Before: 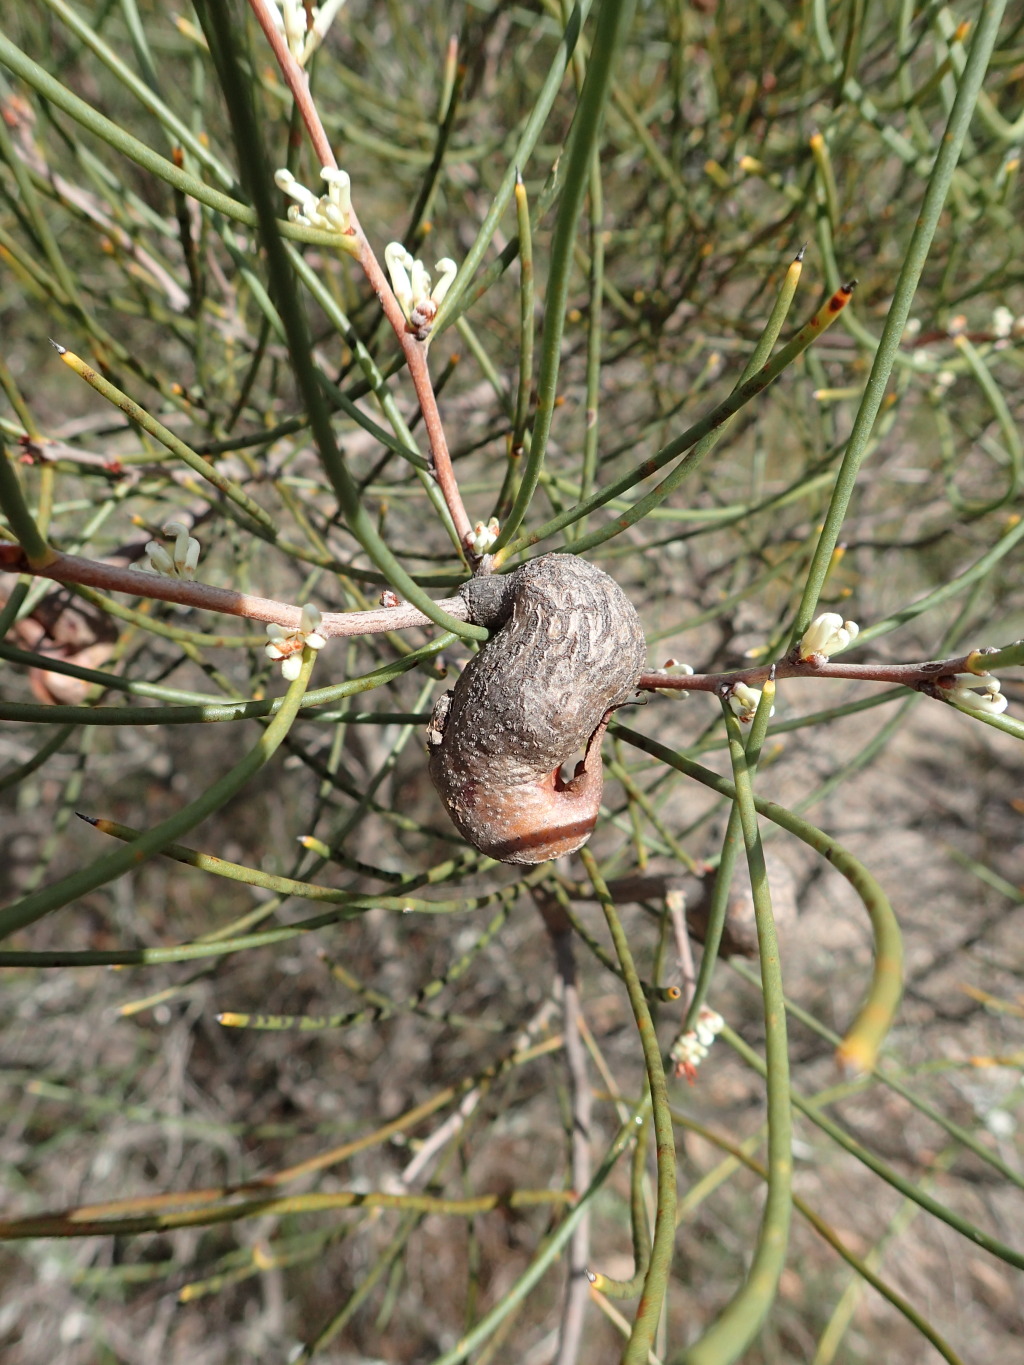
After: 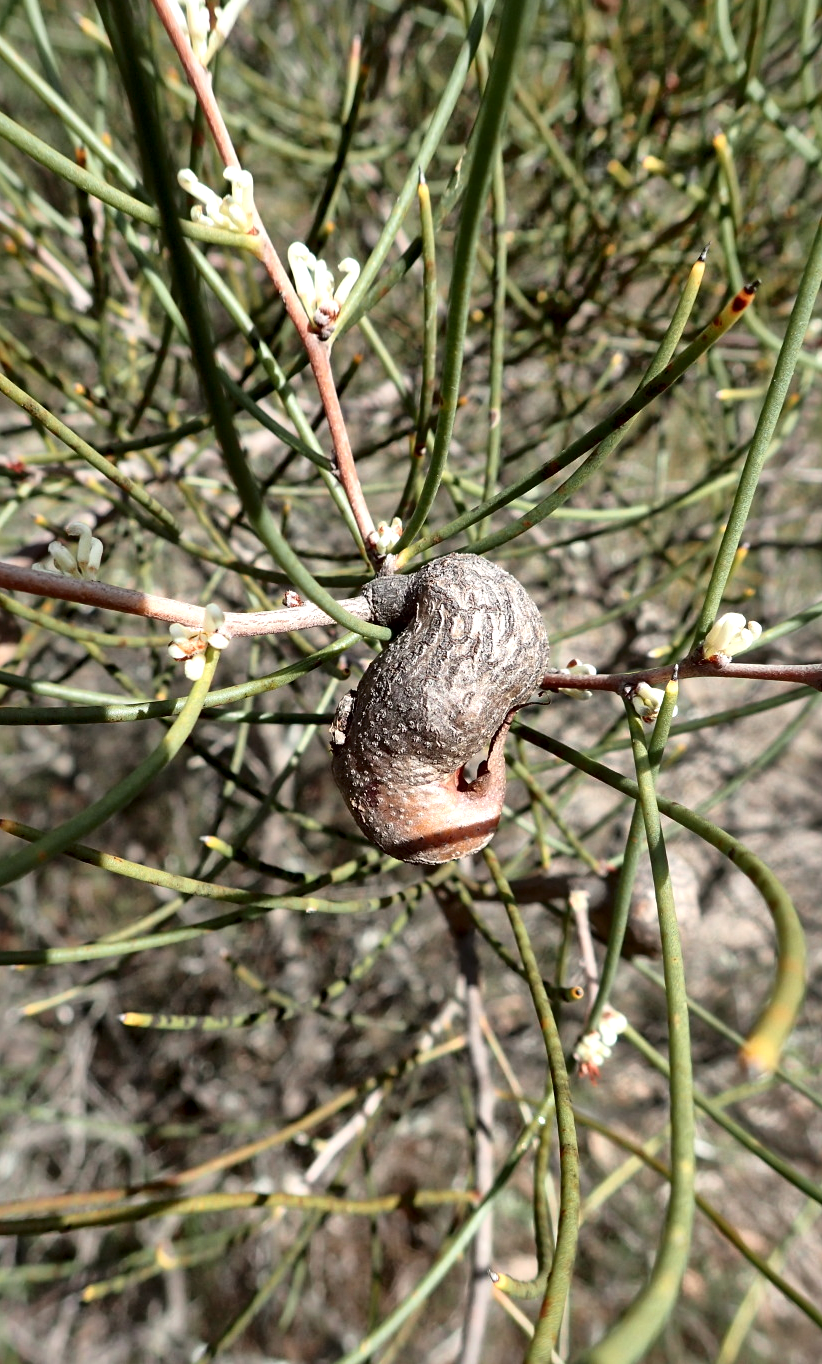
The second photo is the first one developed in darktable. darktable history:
crop and rotate: left 9.551%, right 10.111%
shadows and highlights: shadows 20.83, highlights -83, soften with gaussian
local contrast: mode bilateral grid, contrast 71, coarseness 75, detail 180%, midtone range 0.2
color balance rgb: perceptual saturation grading › global saturation 0.58%
